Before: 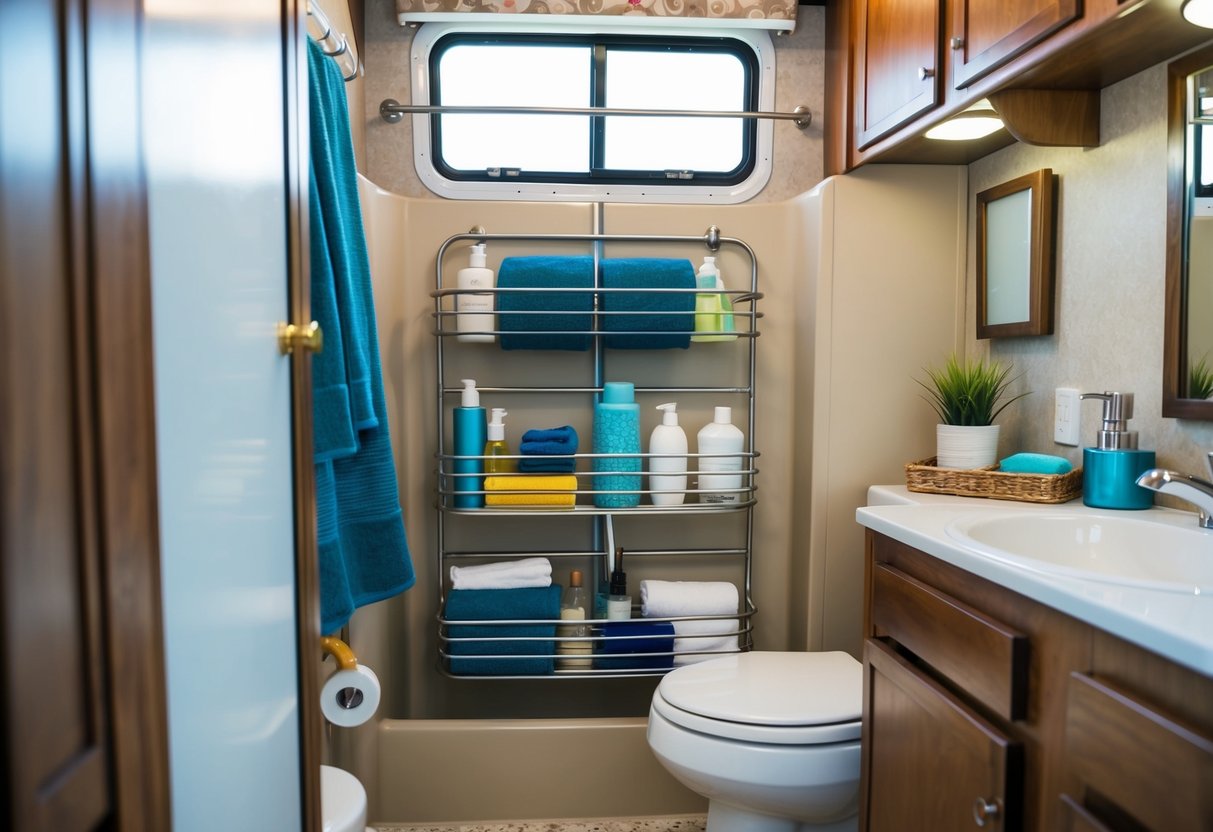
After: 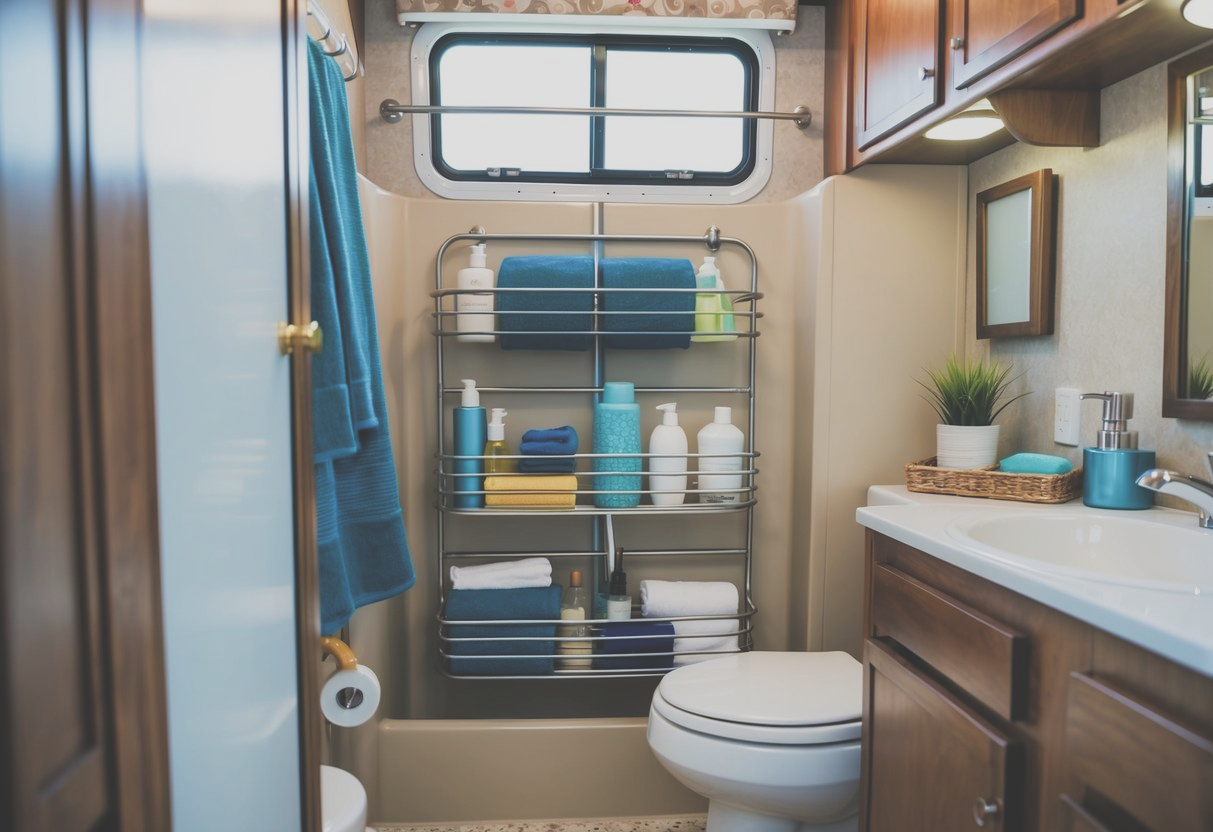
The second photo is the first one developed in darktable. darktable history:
filmic rgb: black relative exposure -8.02 EV, white relative exposure 3.88 EV, hardness 4.24, color science v4 (2020)
exposure: black level correction -0.04, exposure 0.061 EV, compensate highlight preservation false
